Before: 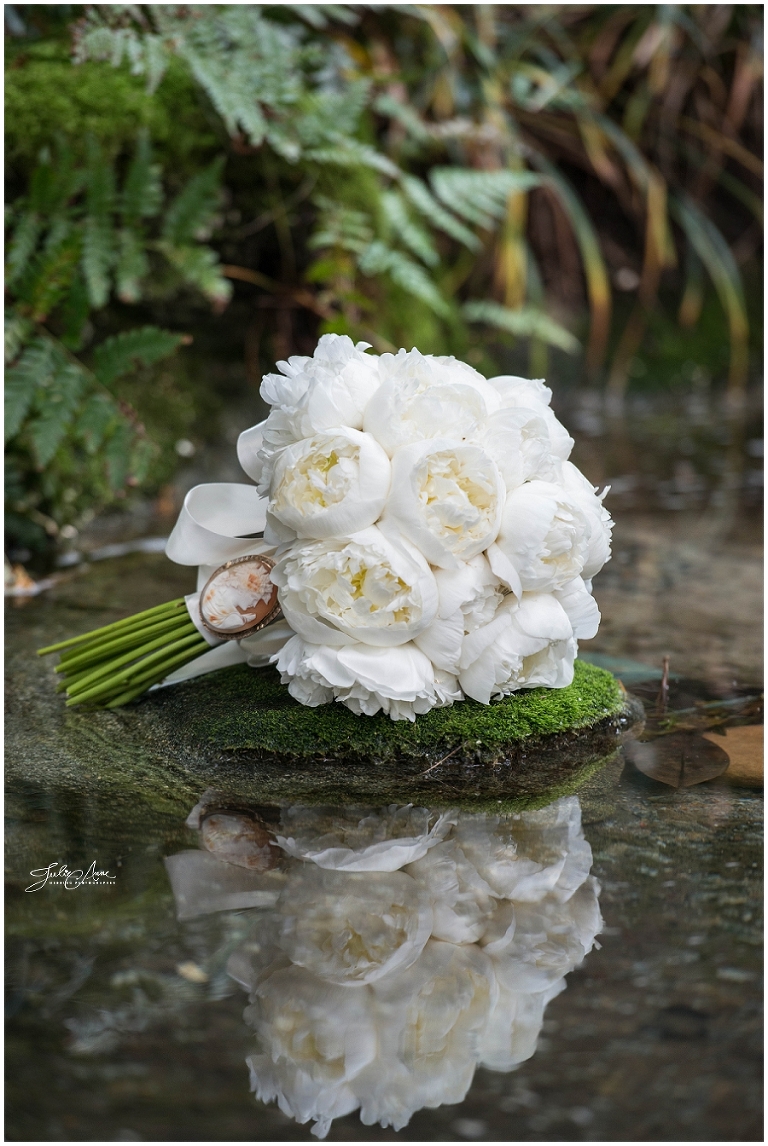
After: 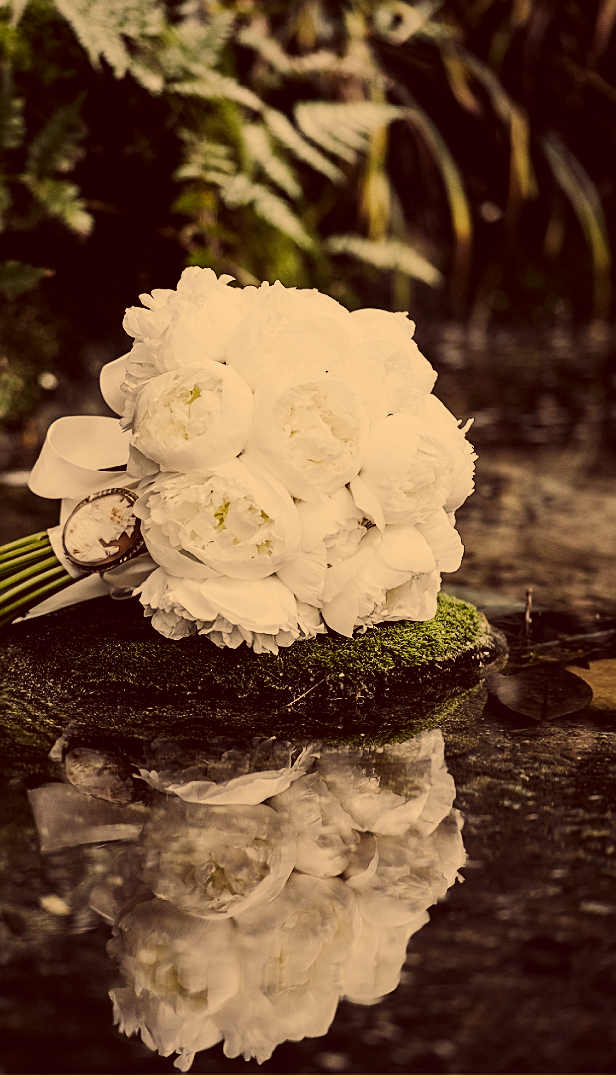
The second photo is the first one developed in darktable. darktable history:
contrast brightness saturation: contrast 0.032, brightness -0.043
filmic rgb: black relative exposure -5.02 EV, white relative exposure 3.95 EV, threshold 5.97 EV, hardness 2.88, contrast 1.388, highlights saturation mix -31.16%, preserve chrominance no, color science v5 (2021), contrast in shadows safe, contrast in highlights safe, enable highlight reconstruction true
tone curve: curves: ch0 [(0, 0.02) (0.063, 0.058) (0.262, 0.243) (0.447, 0.468) (0.544, 0.596) (0.805, 0.823) (1, 0.952)]; ch1 [(0, 0) (0.339, 0.31) (0.417, 0.401) (0.452, 0.455) (0.482, 0.483) (0.502, 0.499) (0.517, 0.506) (0.55, 0.542) (0.588, 0.604) (0.729, 0.782) (1, 1)]; ch2 [(0, 0) (0.346, 0.34) (0.431, 0.45) (0.485, 0.487) (0.5, 0.496) (0.527, 0.526) (0.56, 0.574) (0.613, 0.642) (0.679, 0.703) (1, 1)], preserve colors none
color correction: highlights a* 9.66, highlights b* 39.17, shadows a* 13.86, shadows b* 3.11
sharpen: on, module defaults
crop and rotate: left 17.891%, top 5.917%, right 1.855%
